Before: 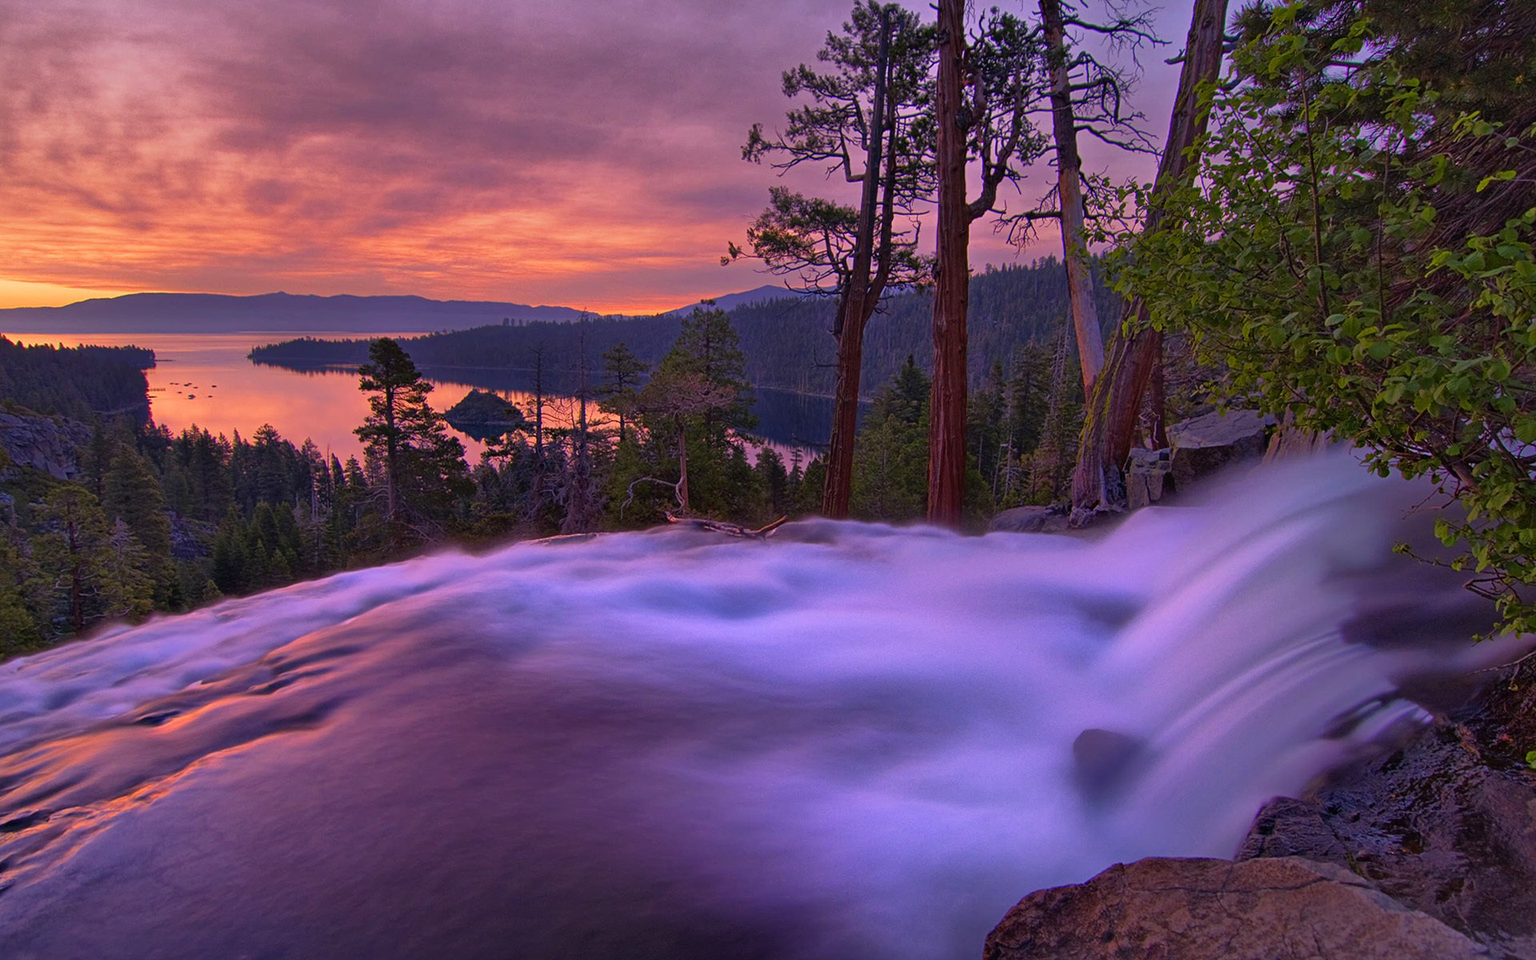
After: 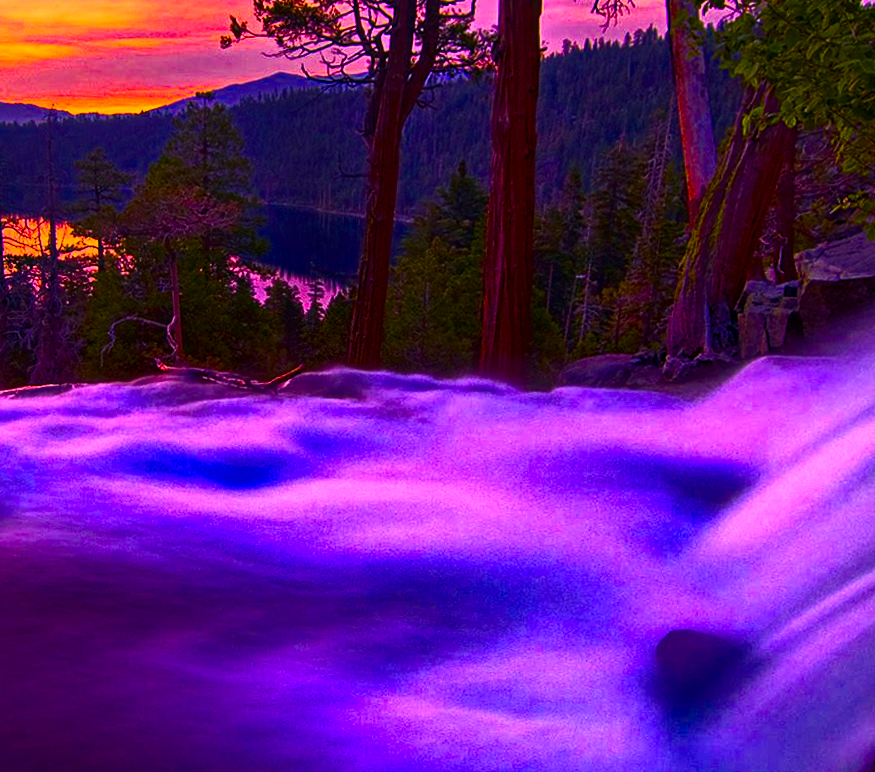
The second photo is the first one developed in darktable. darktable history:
shadows and highlights: shadows -21.3, highlights 100, soften with gaussian
crop: left 31.379%, top 24.658%, right 20.326%, bottom 6.628%
contrast brightness saturation: contrast 0.39, brightness 0.1
color balance rgb: linear chroma grading › shadows -40%, linear chroma grading › highlights 40%, linear chroma grading › global chroma 45%, linear chroma grading › mid-tones -30%, perceptual saturation grading › global saturation 55%, perceptual saturation grading › highlights -50%, perceptual saturation grading › mid-tones 40%, perceptual saturation grading › shadows 30%, perceptual brilliance grading › global brilliance 20%, perceptual brilliance grading › shadows -40%, global vibrance 35%
rotate and perspective: rotation 0.062°, lens shift (vertical) 0.115, lens shift (horizontal) -0.133, crop left 0.047, crop right 0.94, crop top 0.061, crop bottom 0.94
local contrast: on, module defaults
